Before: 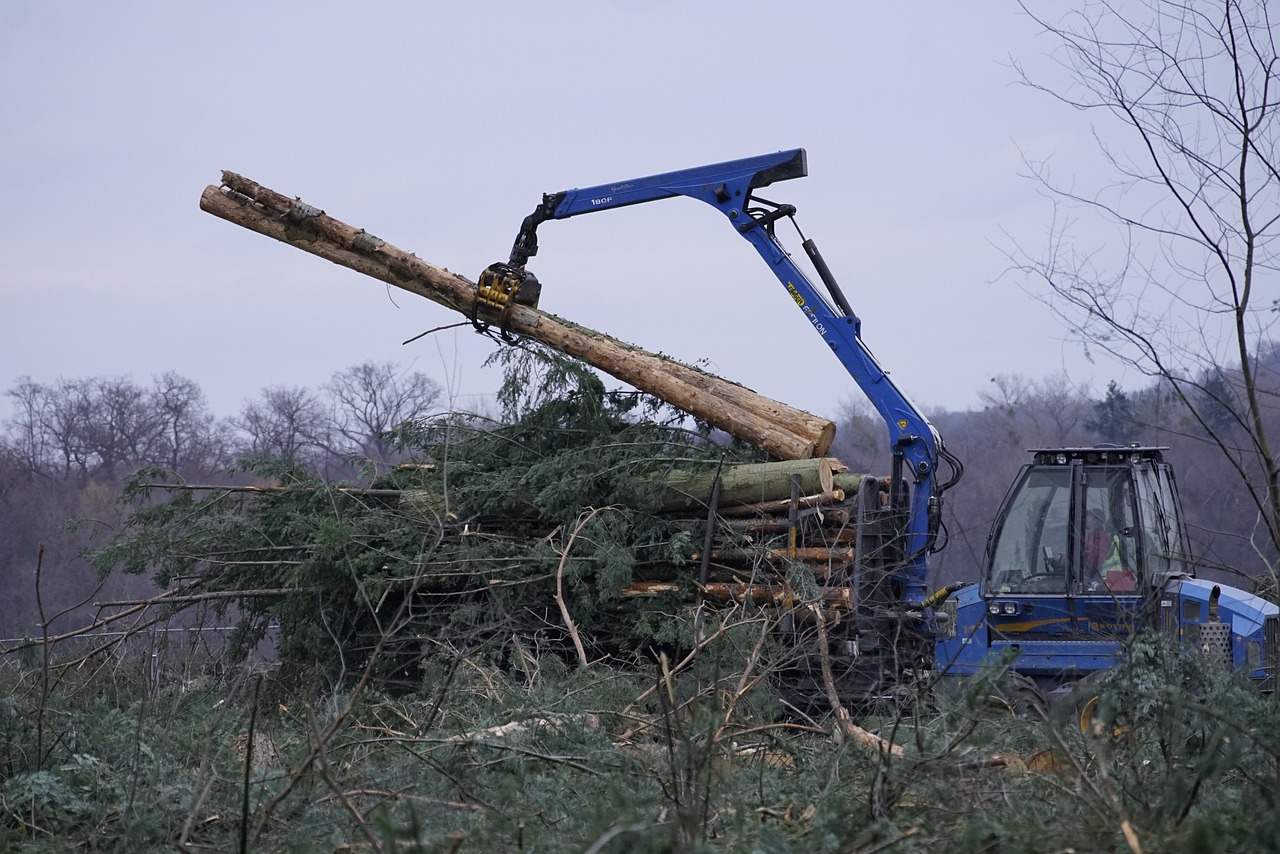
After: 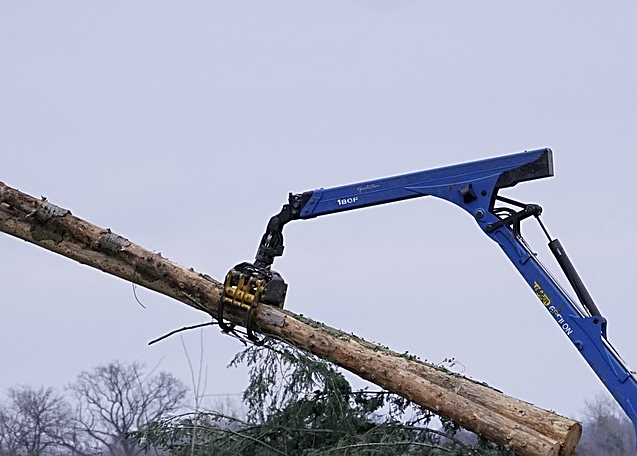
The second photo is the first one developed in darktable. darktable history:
sharpen: radius 1.968
local contrast: highlights 101%, shadows 99%, detail 119%, midtone range 0.2
crop: left 19.865%, right 30.332%, bottom 46.545%
